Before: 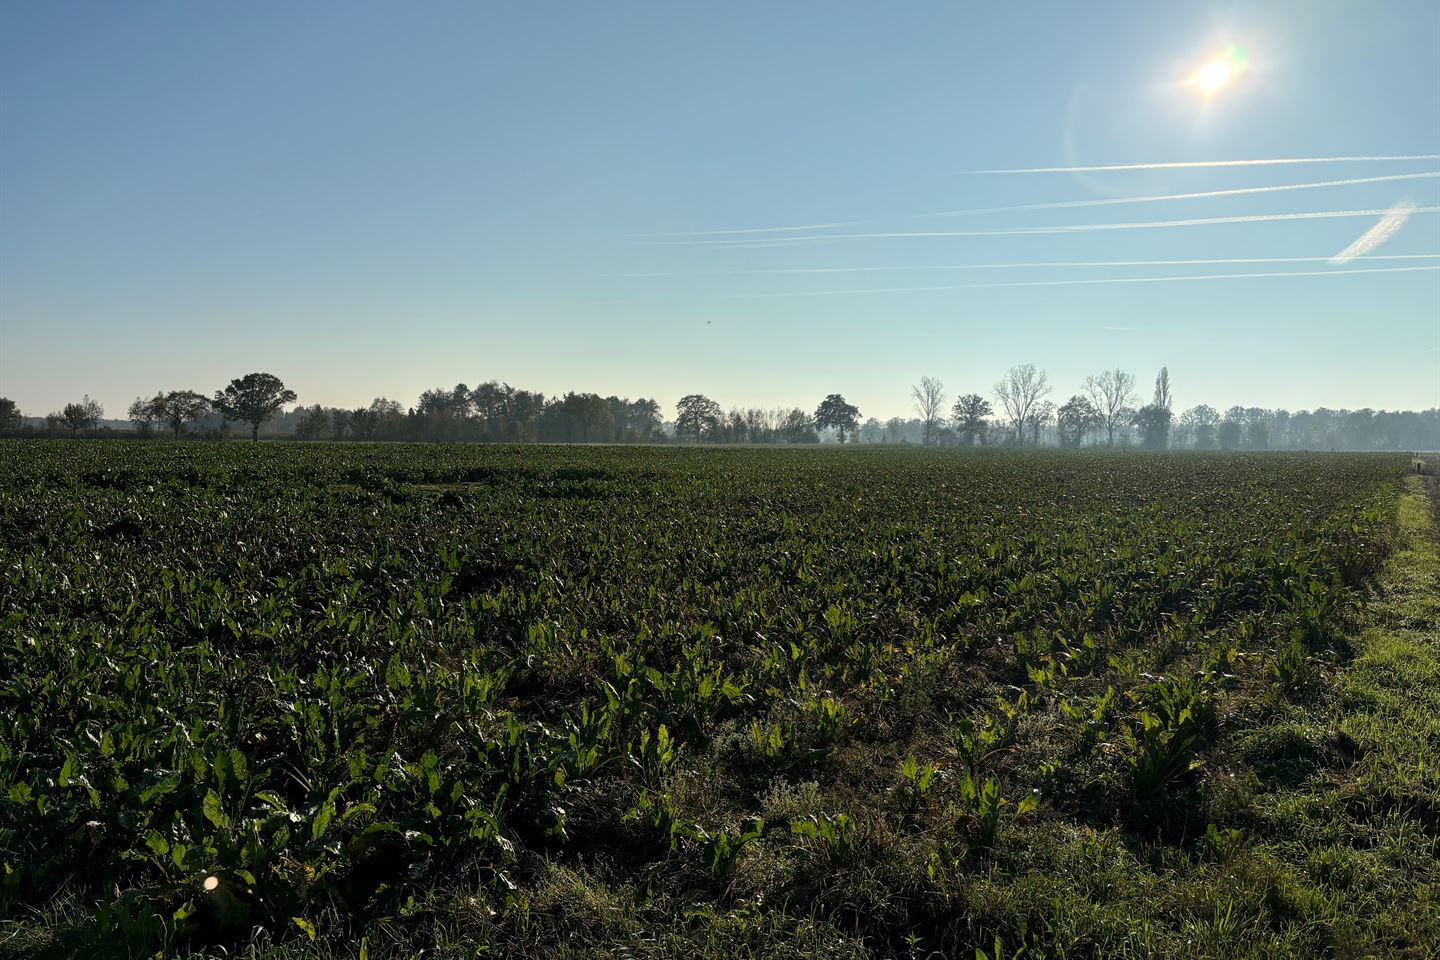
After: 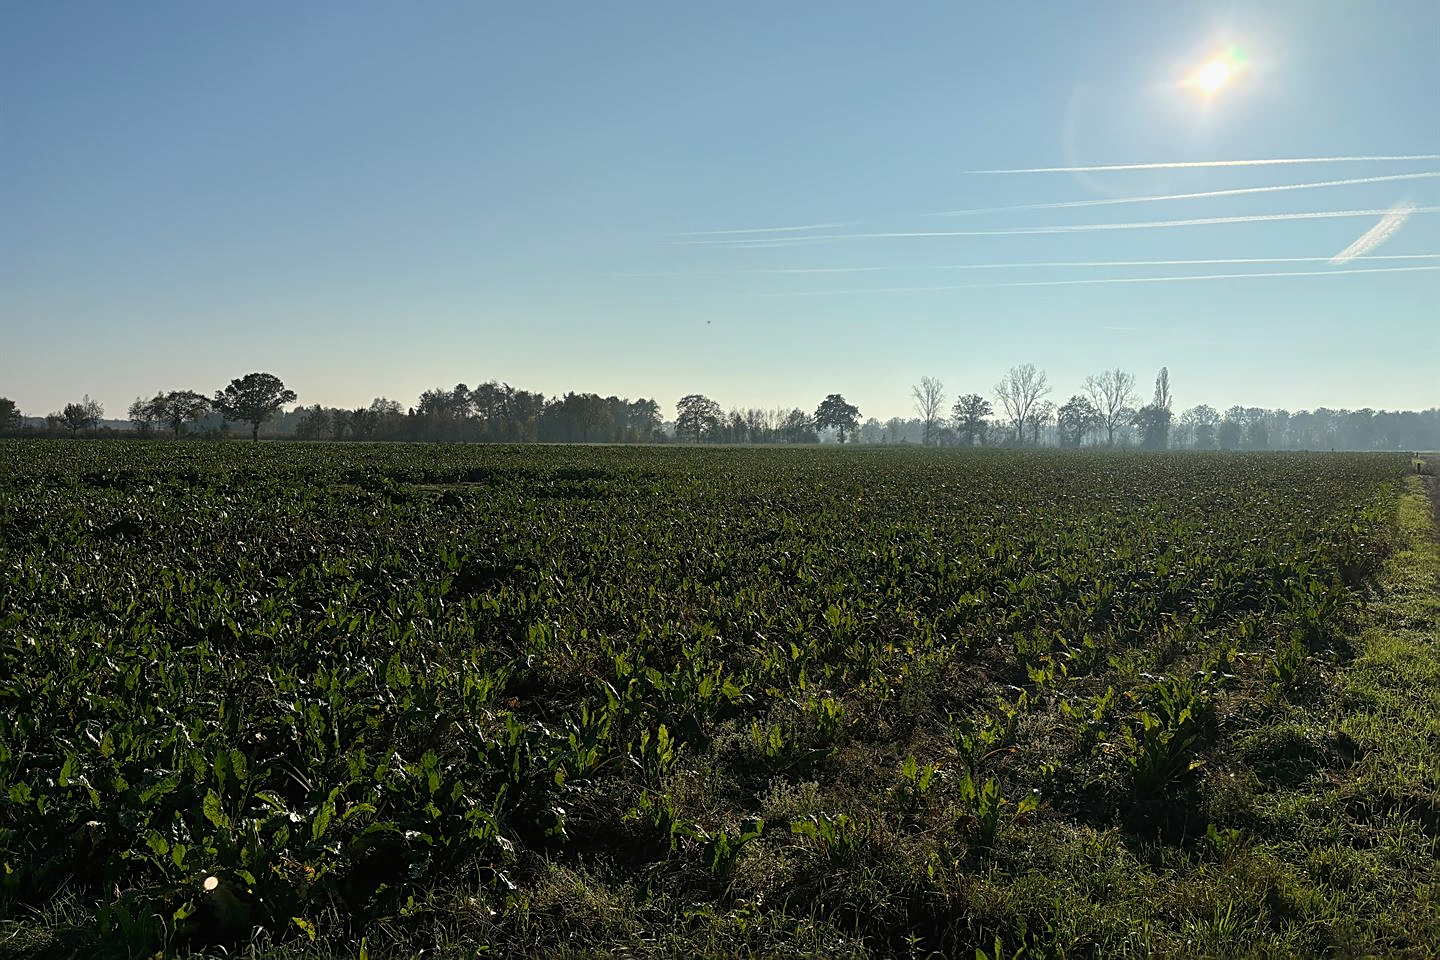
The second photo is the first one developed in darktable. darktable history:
sharpen: on, module defaults
contrast equalizer: octaves 7, y [[0.6 ×6], [0.55 ×6], [0 ×6], [0 ×6], [0 ×6]], mix -0.3
